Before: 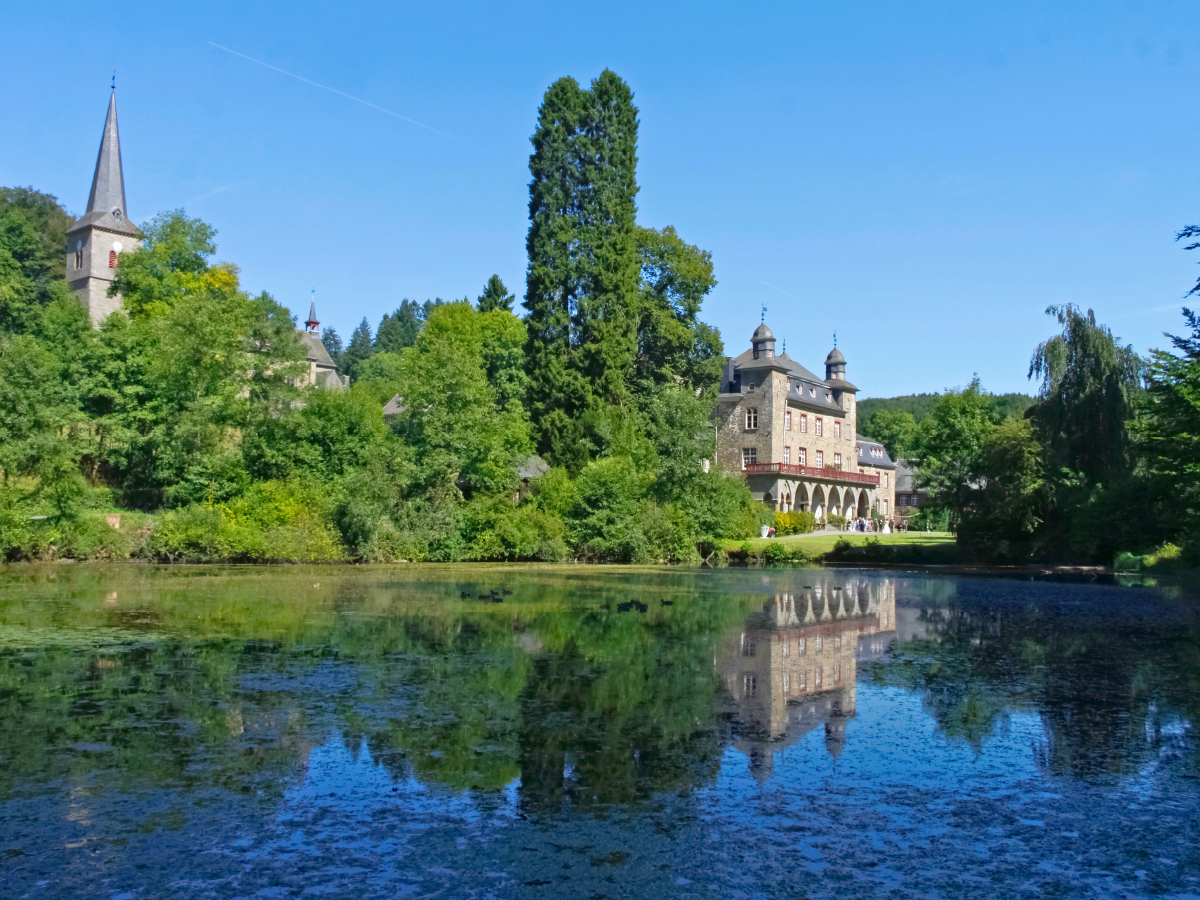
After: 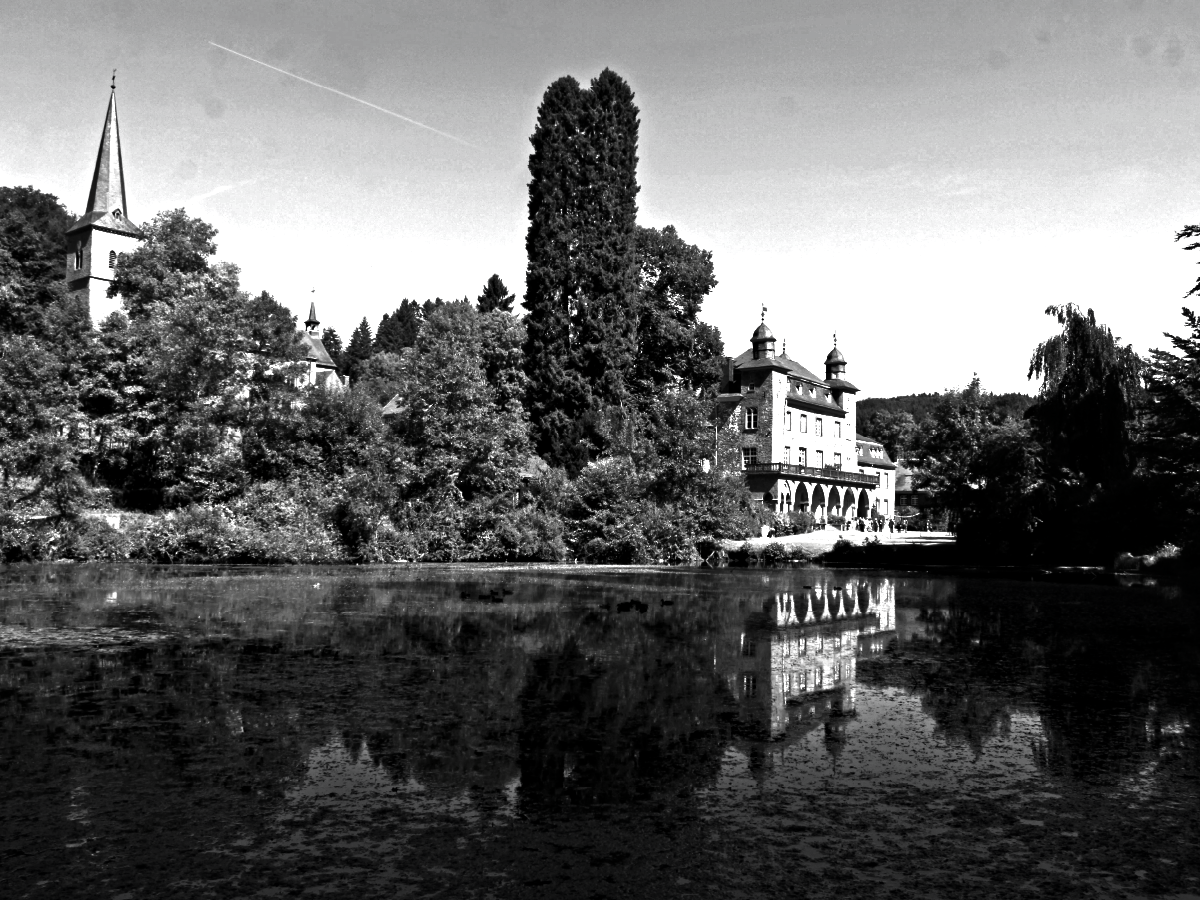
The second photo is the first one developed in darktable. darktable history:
haze removal: compatibility mode true, adaptive false
local contrast: mode bilateral grid, contrast 100, coarseness 99, detail 109%, midtone range 0.2
contrast brightness saturation: contrast 0.018, brightness -0.988, saturation -0.993
exposure: black level correction 0, exposure 1.101 EV, compensate exposure bias true, compensate highlight preservation false
